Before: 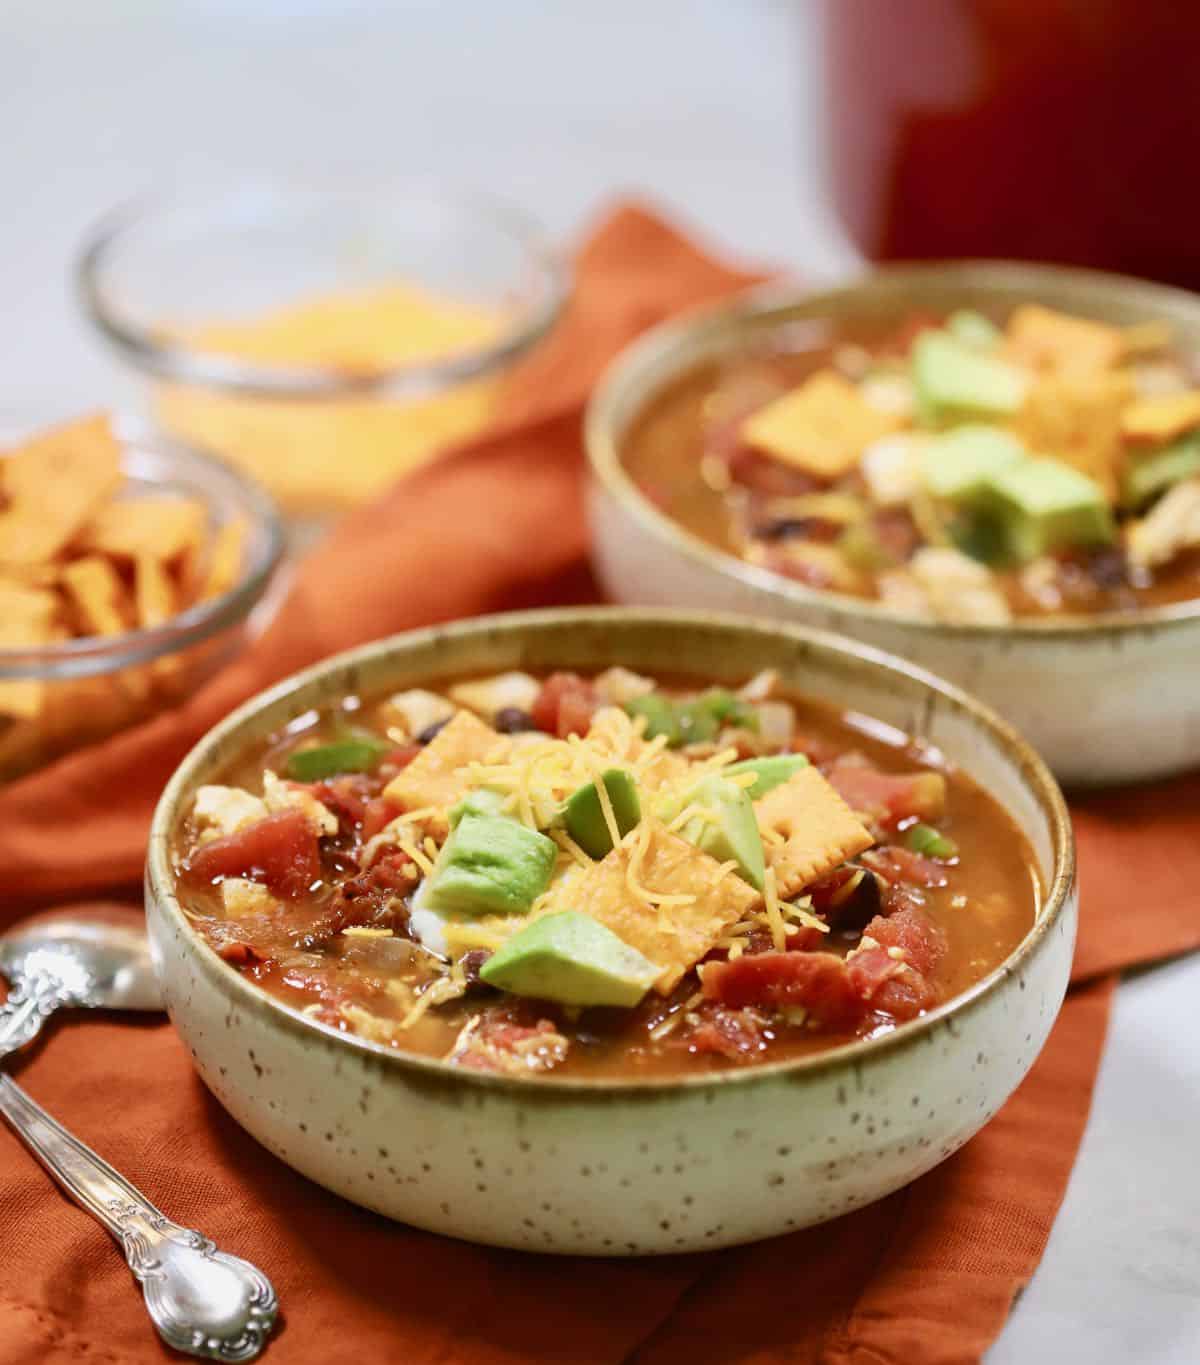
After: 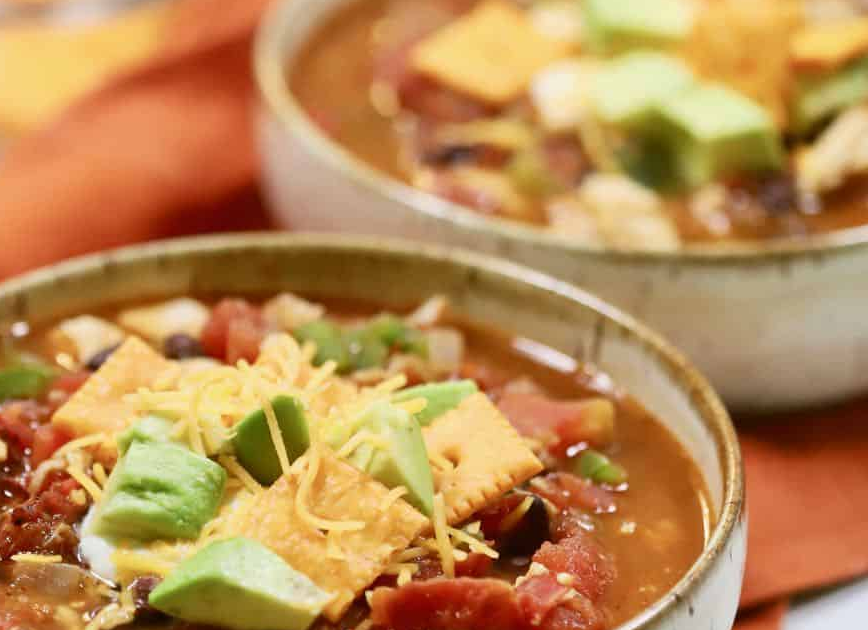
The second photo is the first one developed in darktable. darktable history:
crop and rotate: left 27.651%, top 27.438%, bottom 26.394%
